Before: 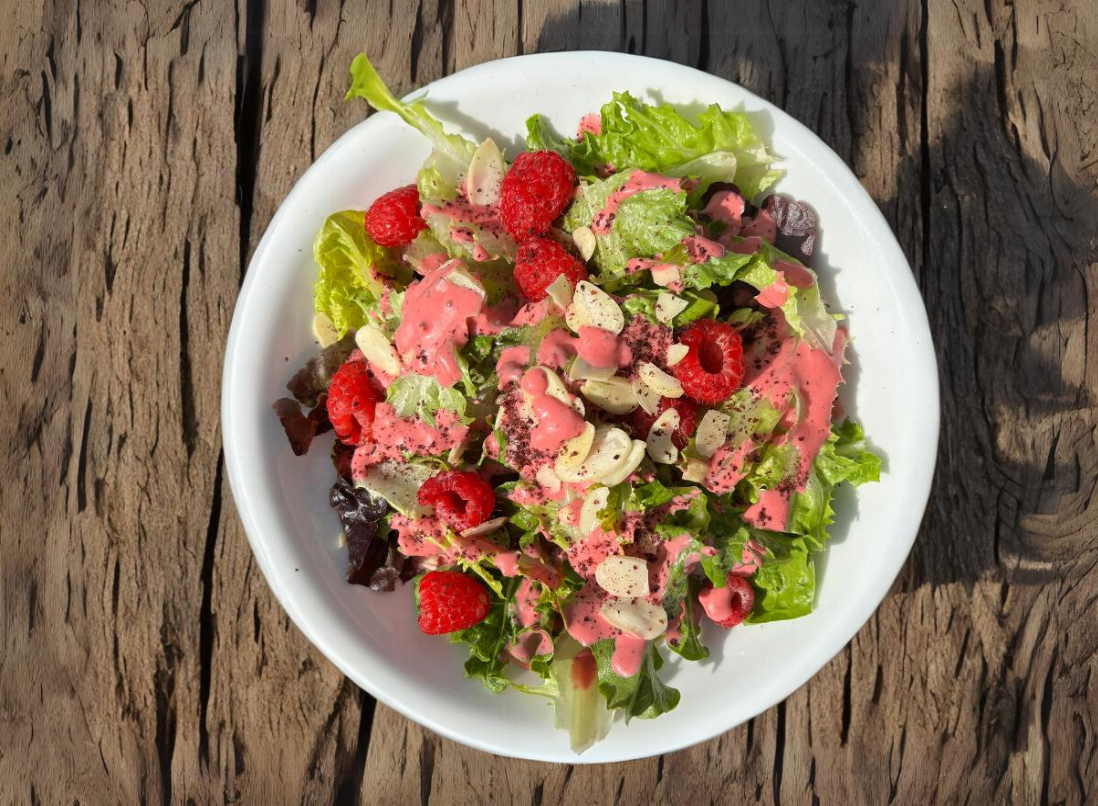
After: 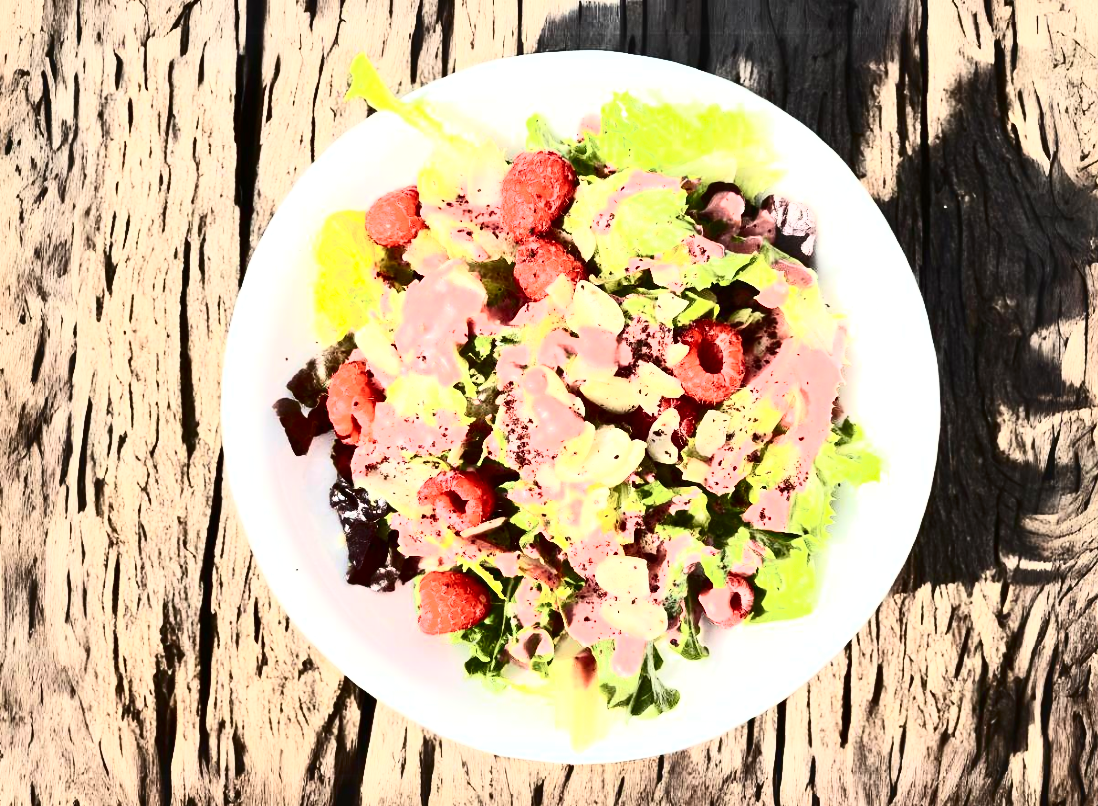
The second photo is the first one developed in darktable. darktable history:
exposure: black level correction 0, exposure 1.1 EV, compensate highlight preservation false
contrast brightness saturation: contrast 0.93, brightness 0.2
